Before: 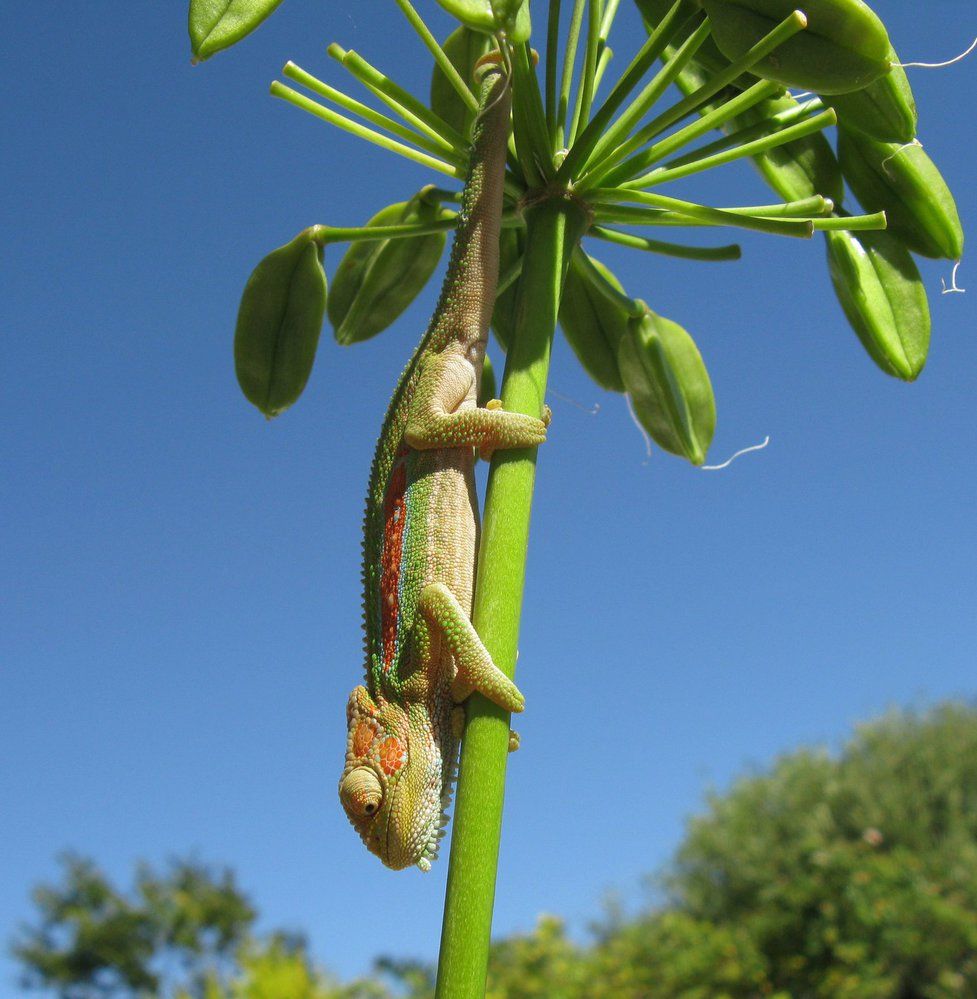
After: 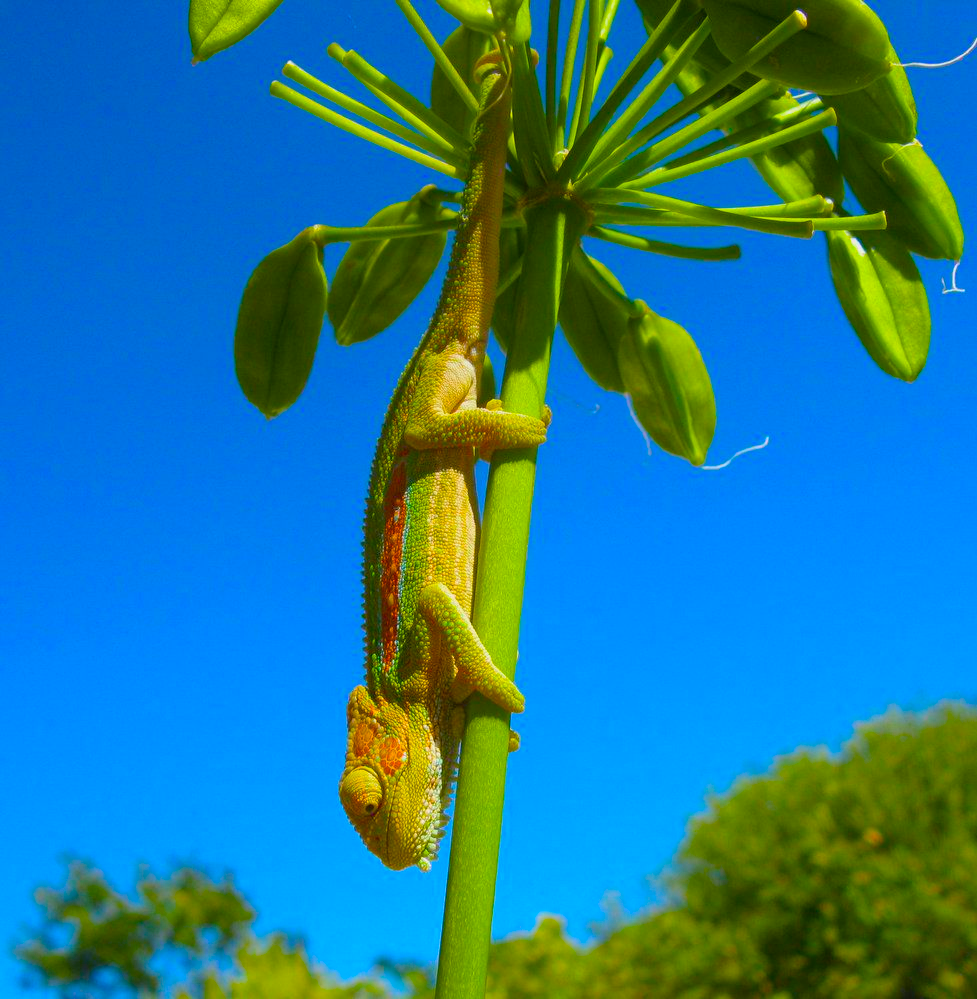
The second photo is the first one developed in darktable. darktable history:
contrast equalizer: octaves 7, y [[0.6 ×6], [0.55 ×6], [0 ×6], [0 ×6], [0 ×6]], mix -0.36
color balance rgb: linear chroma grading › global chroma 42%, perceptual saturation grading › global saturation 42%, global vibrance 33%
